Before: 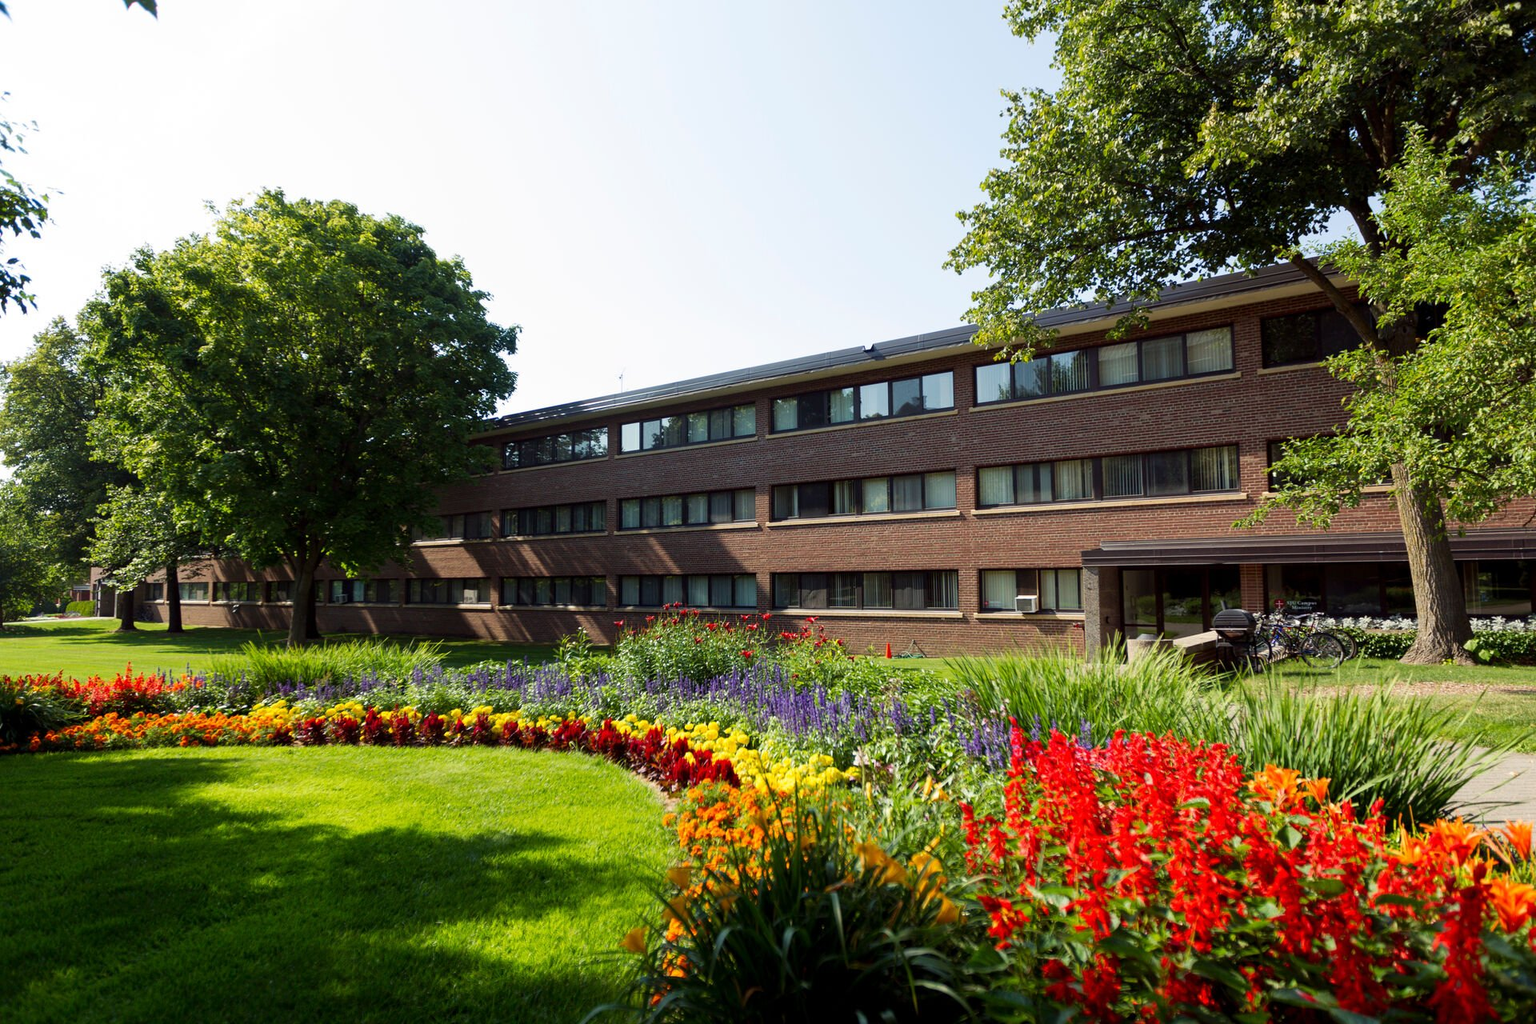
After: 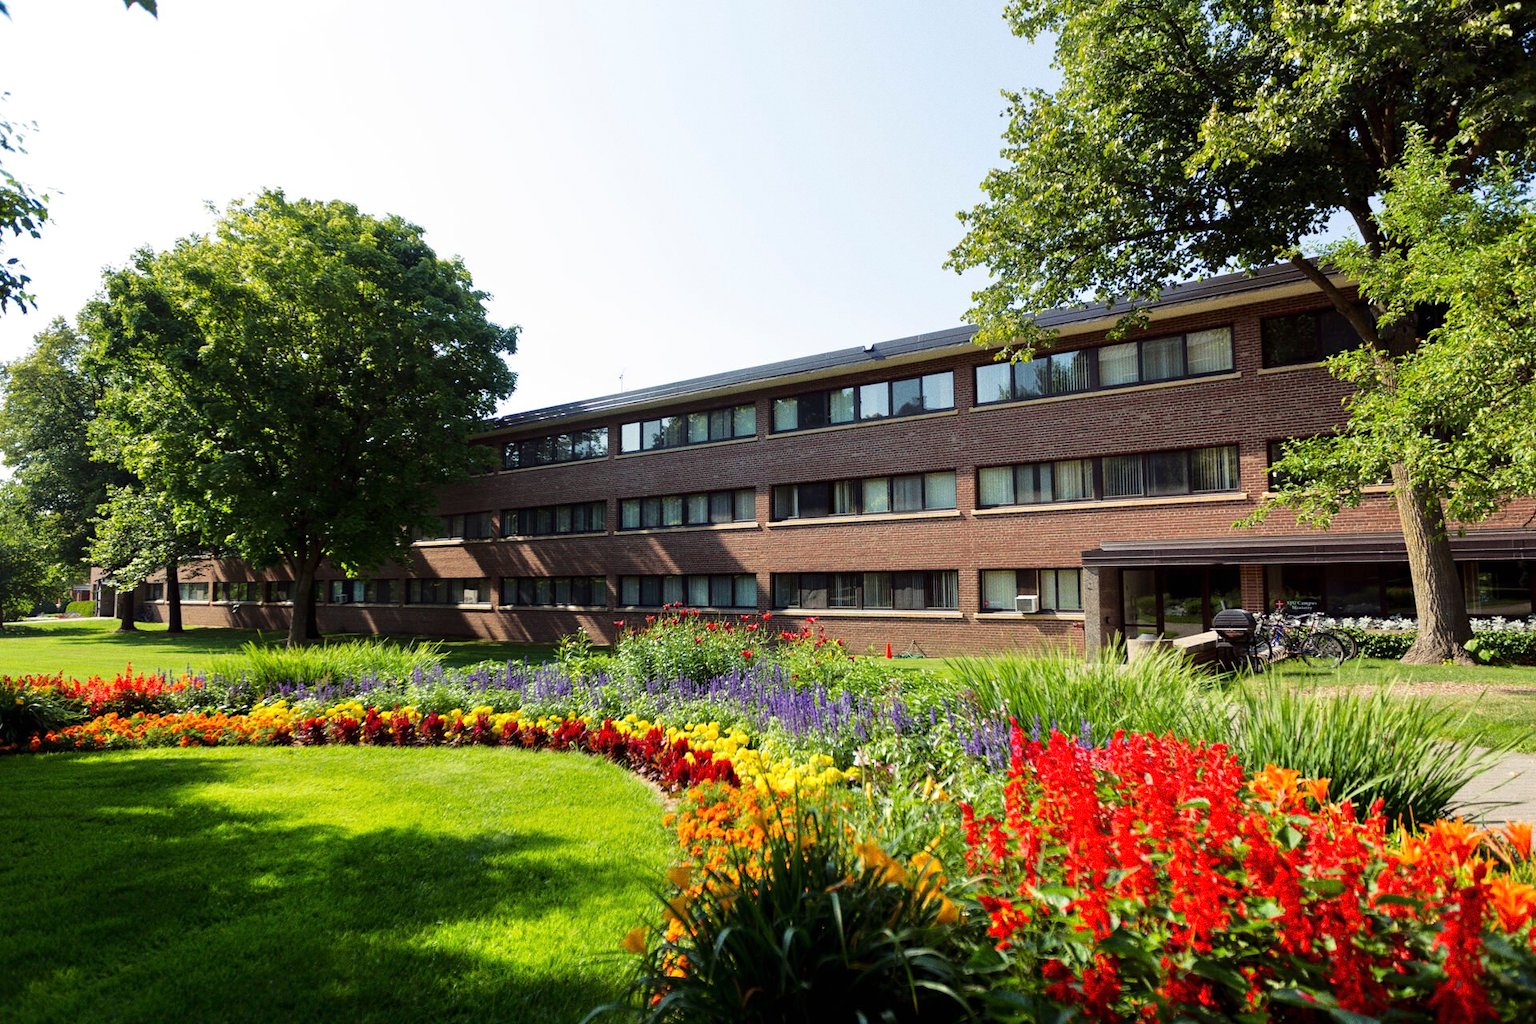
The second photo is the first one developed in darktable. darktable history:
grain: coarseness 0.09 ISO
exposure: black level correction 0, compensate exposure bias true, compensate highlight preservation false
tone equalizer: -8 EV 0.001 EV, -7 EV -0.004 EV, -6 EV 0.009 EV, -5 EV 0.032 EV, -4 EV 0.276 EV, -3 EV 0.644 EV, -2 EV 0.584 EV, -1 EV 0.187 EV, +0 EV 0.024 EV
